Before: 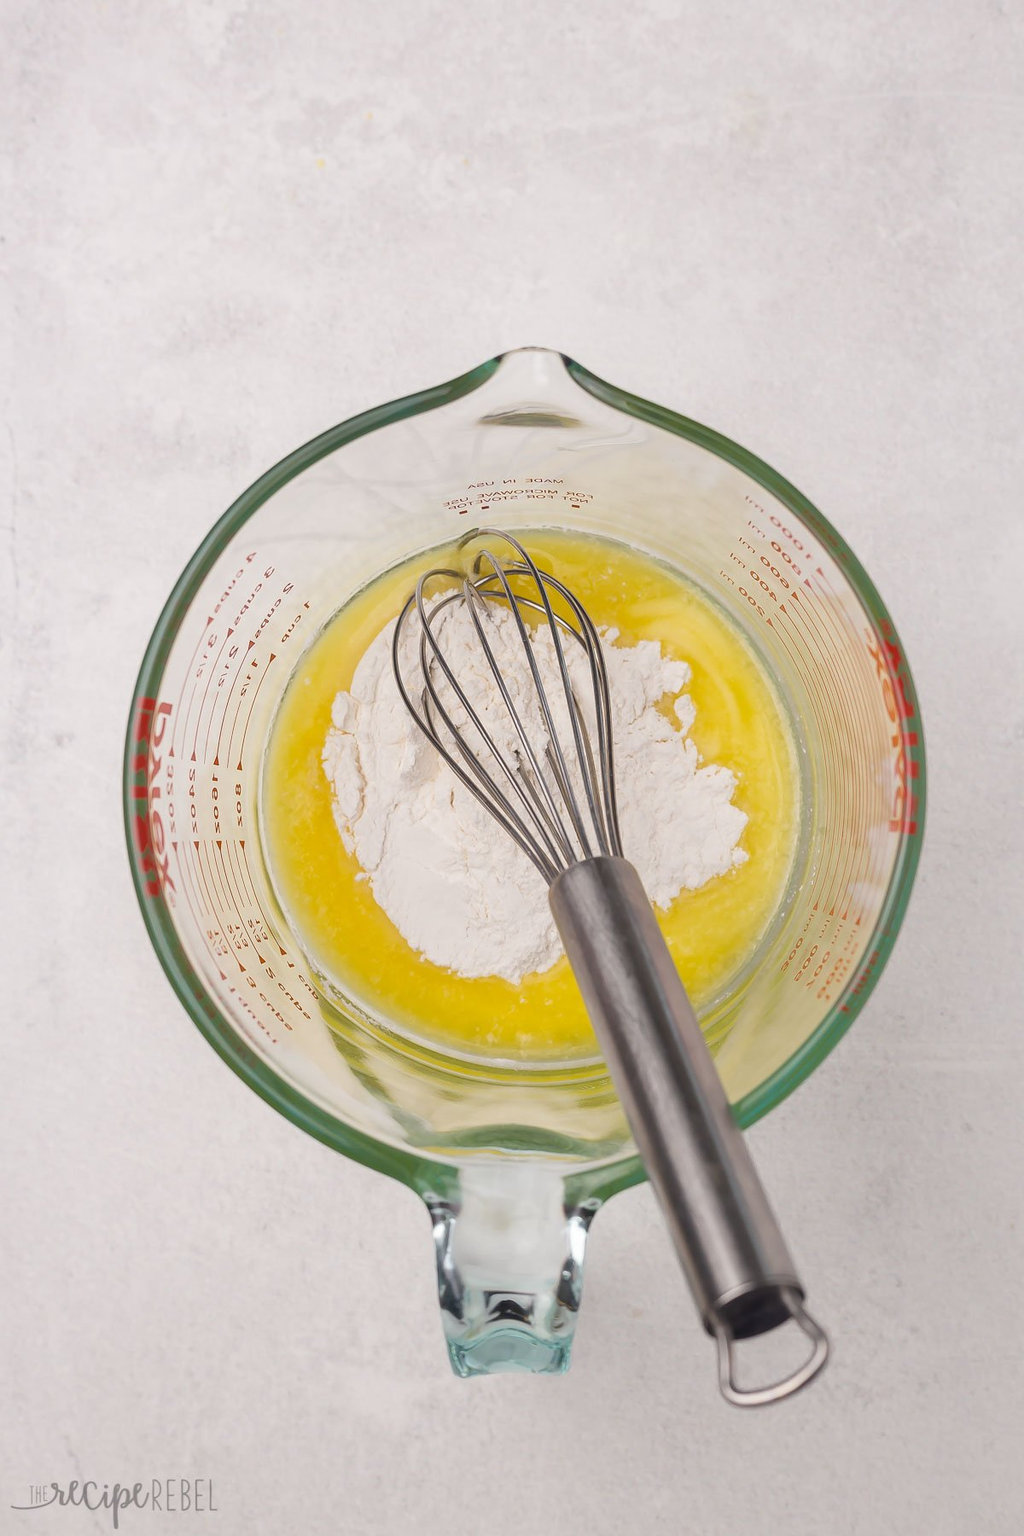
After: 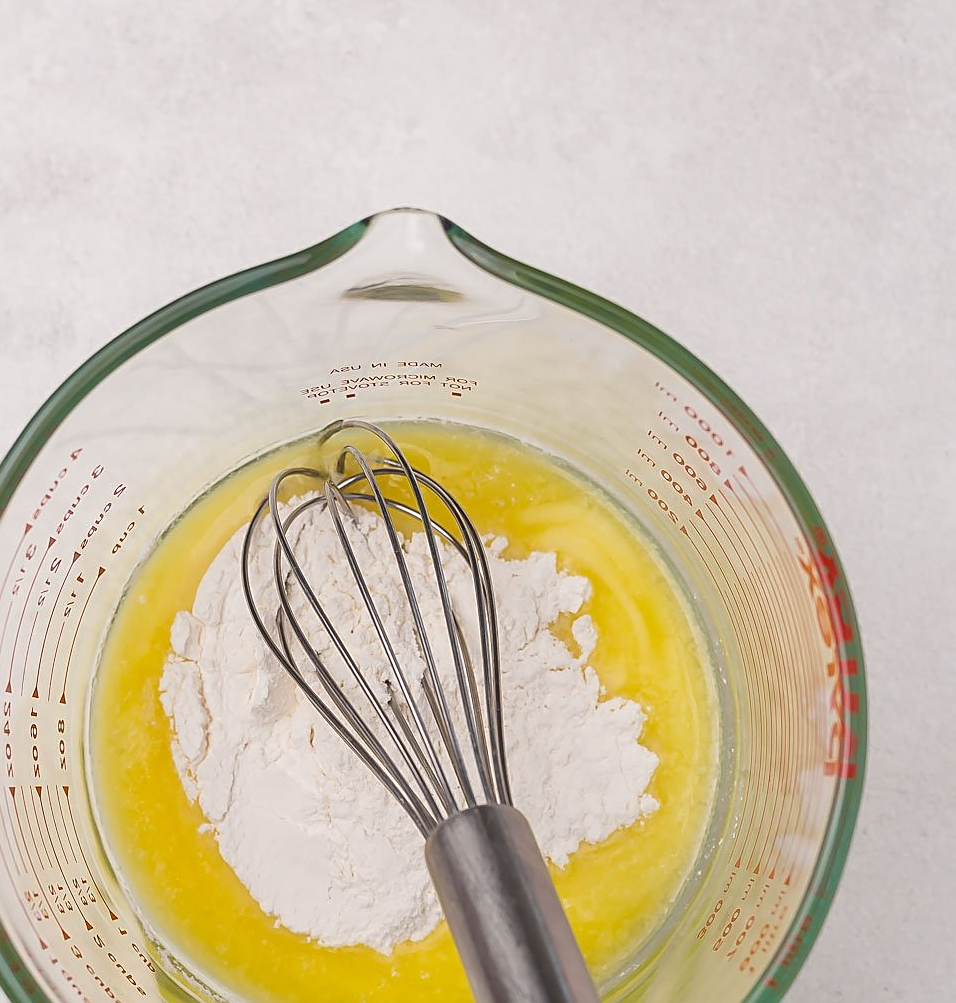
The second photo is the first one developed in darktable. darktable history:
crop: left 18.243%, top 11.085%, right 2.016%, bottom 33.164%
sharpen: on, module defaults
